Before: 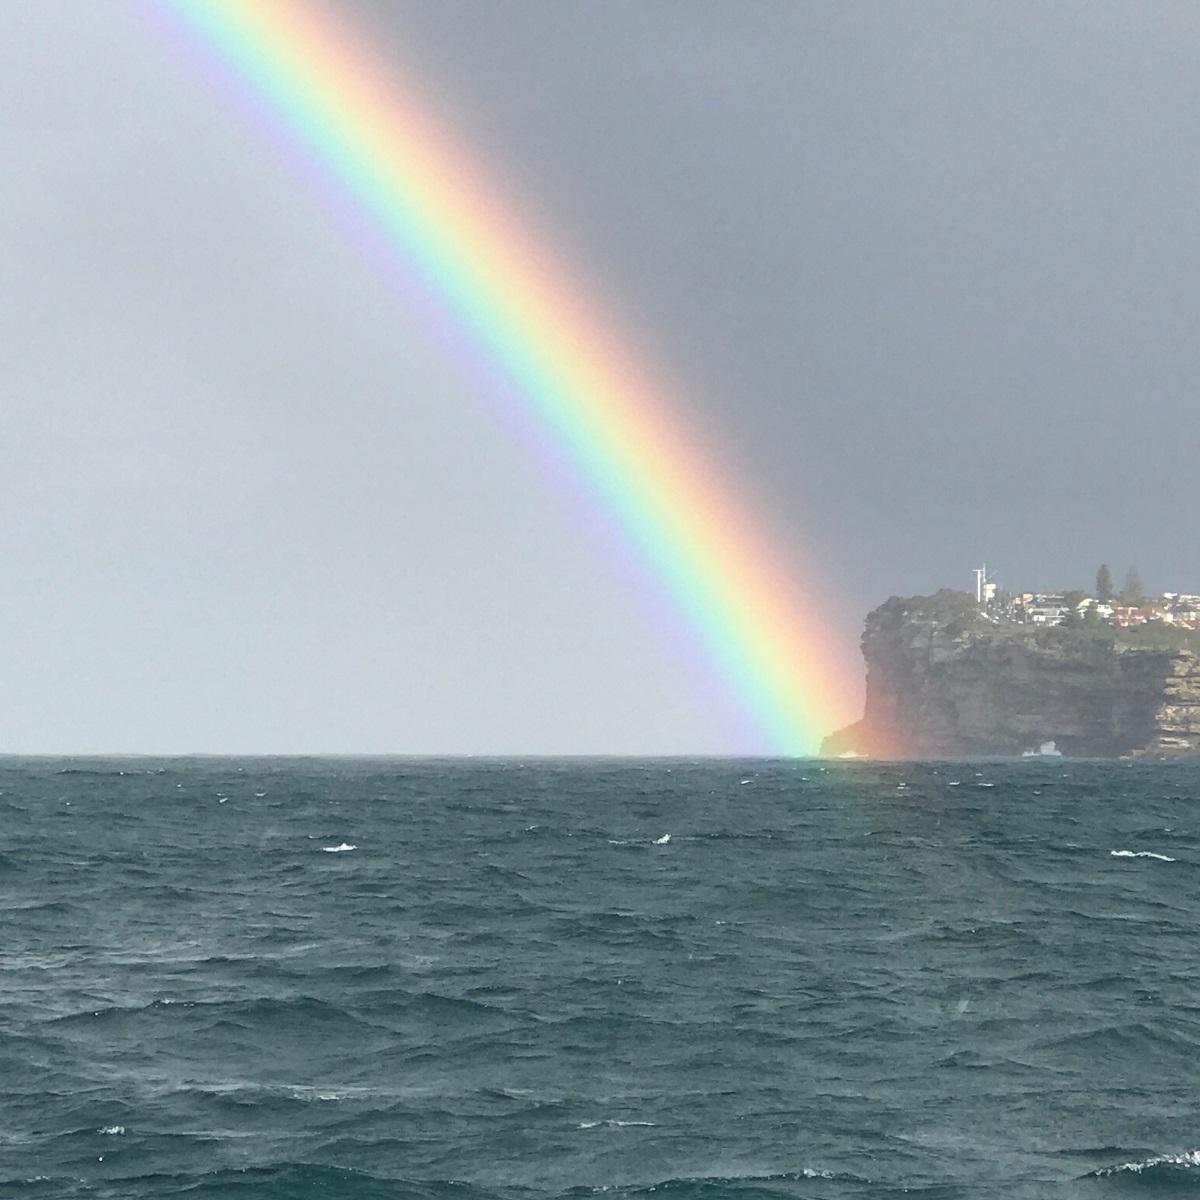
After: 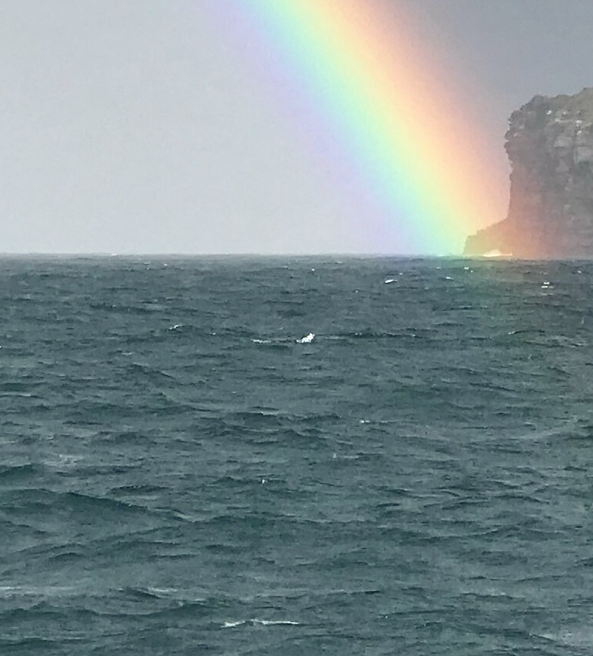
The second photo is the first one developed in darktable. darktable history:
contrast equalizer: y [[0.509, 0.517, 0.523, 0.523, 0.517, 0.509], [0.5 ×6], [0.5 ×6], [0 ×6], [0 ×6]]
crop: left 29.672%, top 41.786%, right 20.851%, bottom 3.487%
sharpen: amount 0.2
white balance: red 1.009, blue 0.985
